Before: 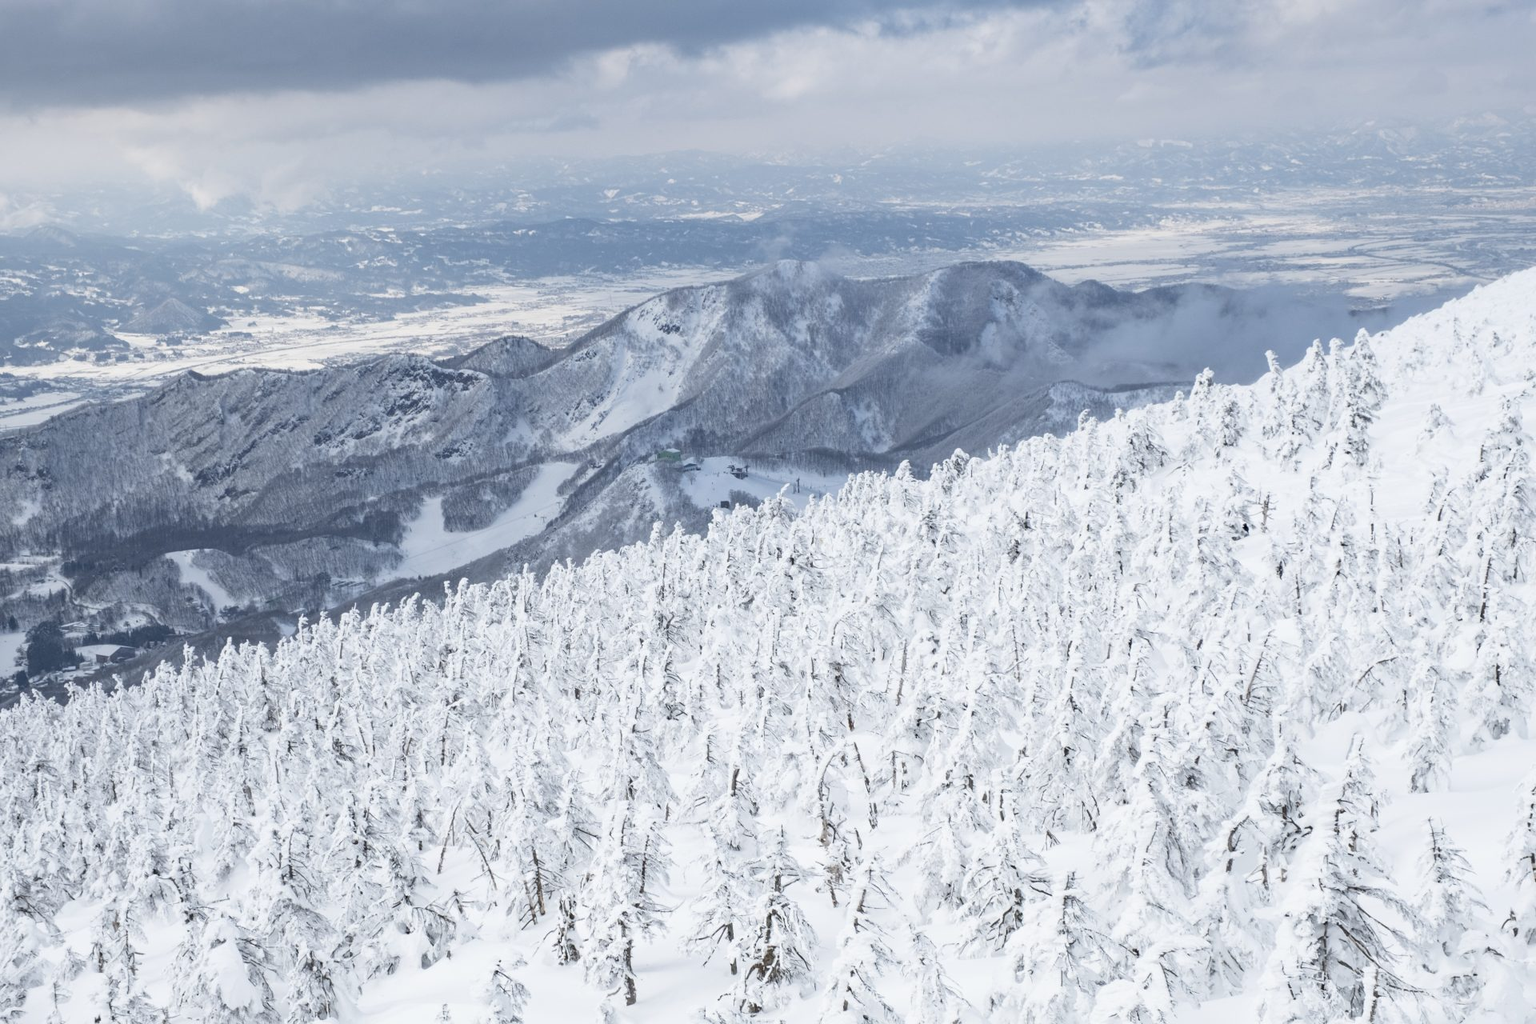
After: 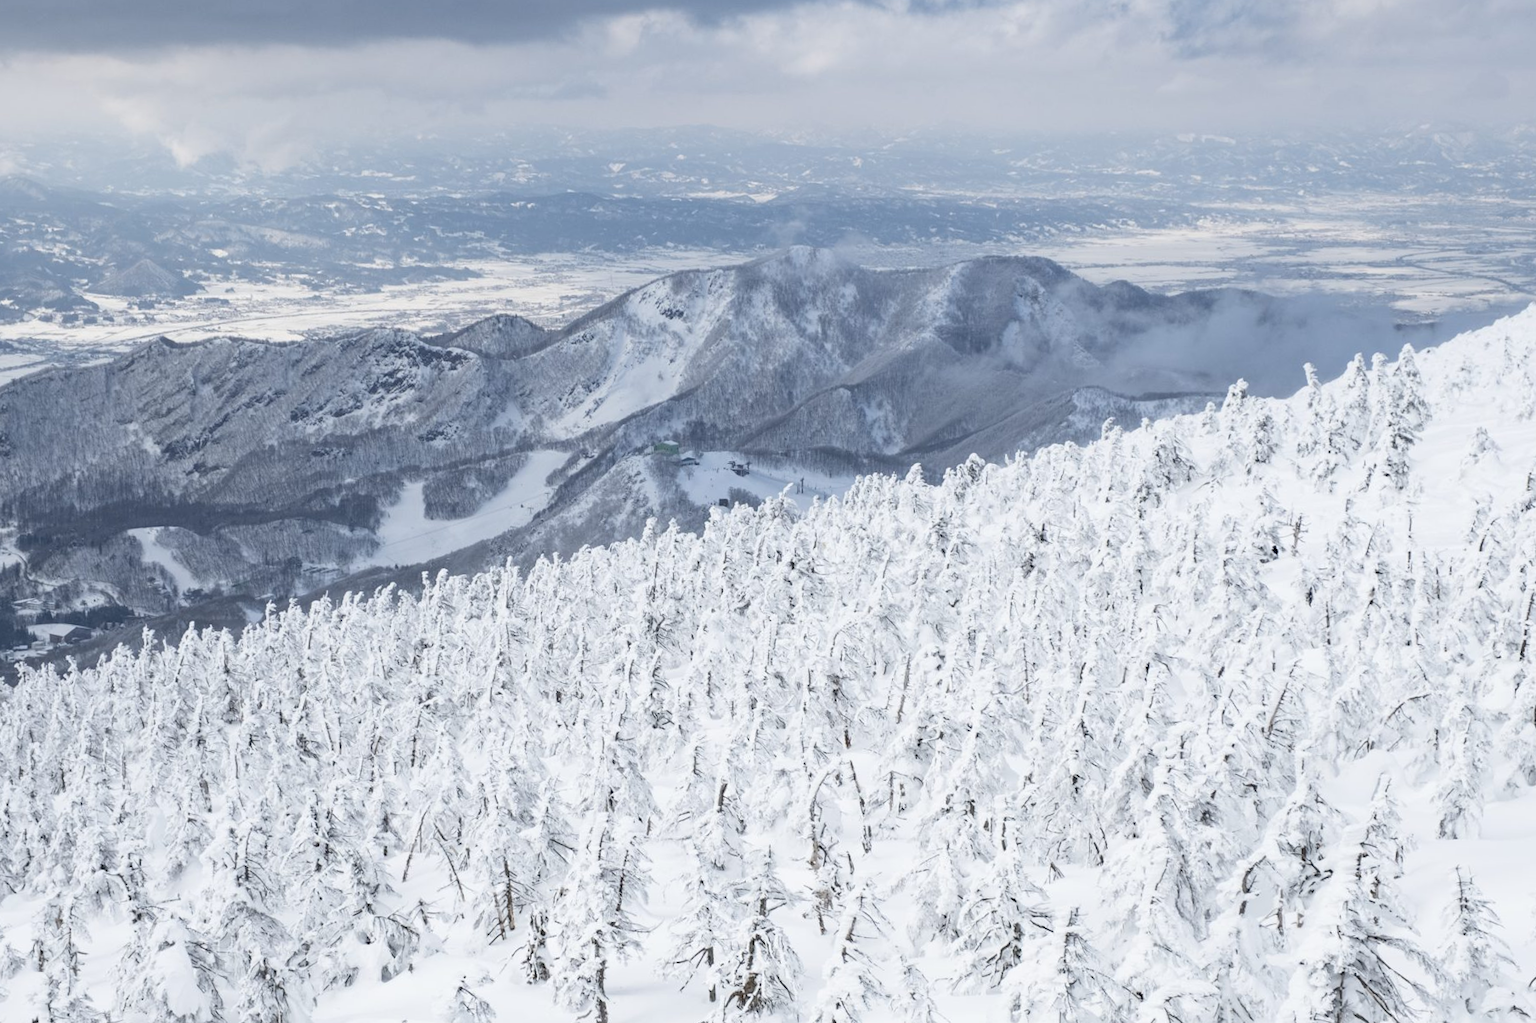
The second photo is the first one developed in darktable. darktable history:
white balance: red 1, blue 1
crop and rotate: angle -2.38°
